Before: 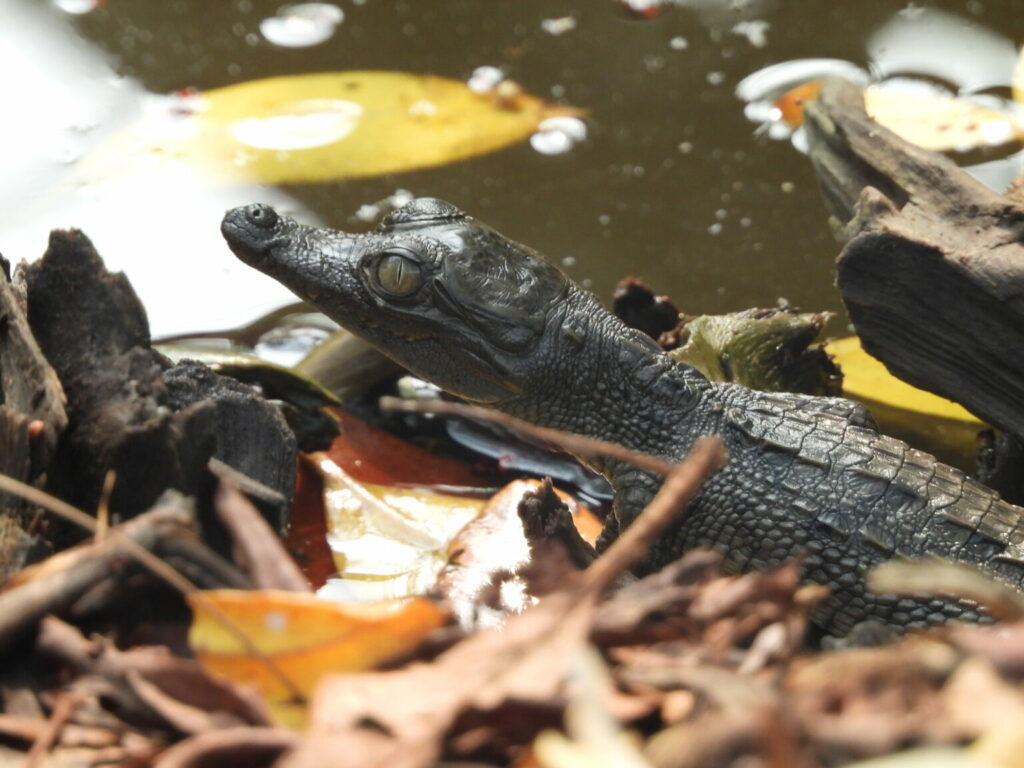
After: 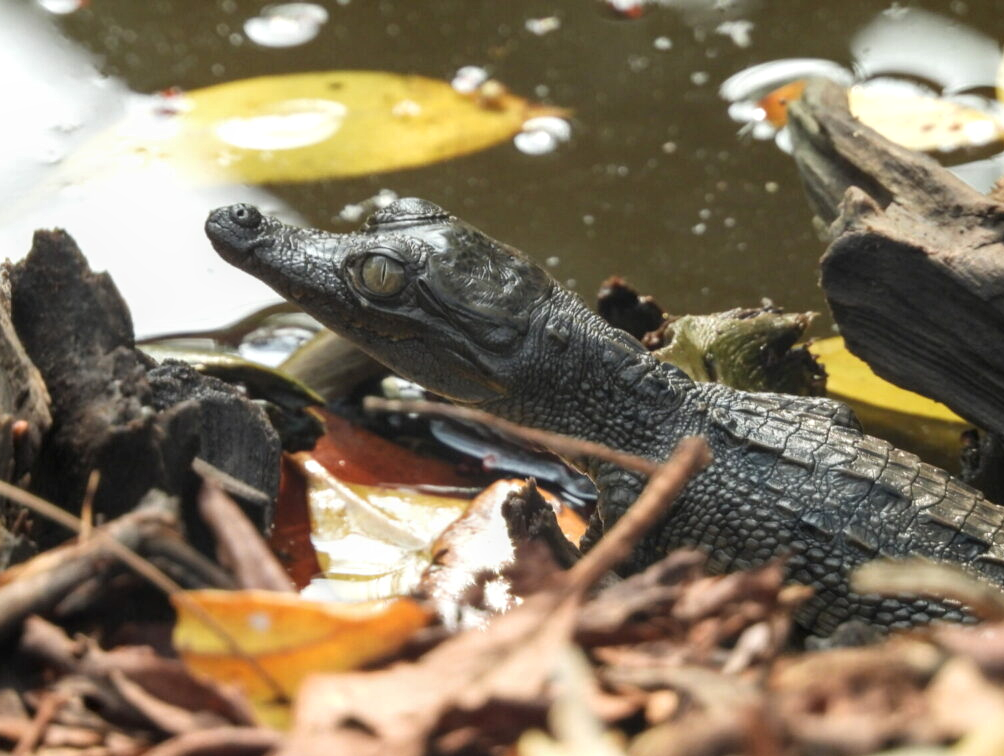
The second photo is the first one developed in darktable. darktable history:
tone equalizer: -8 EV -0.547 EV
local contrast: on, module defaults
crop: left 1.65%, right 0.289%, bottom 1.475%
